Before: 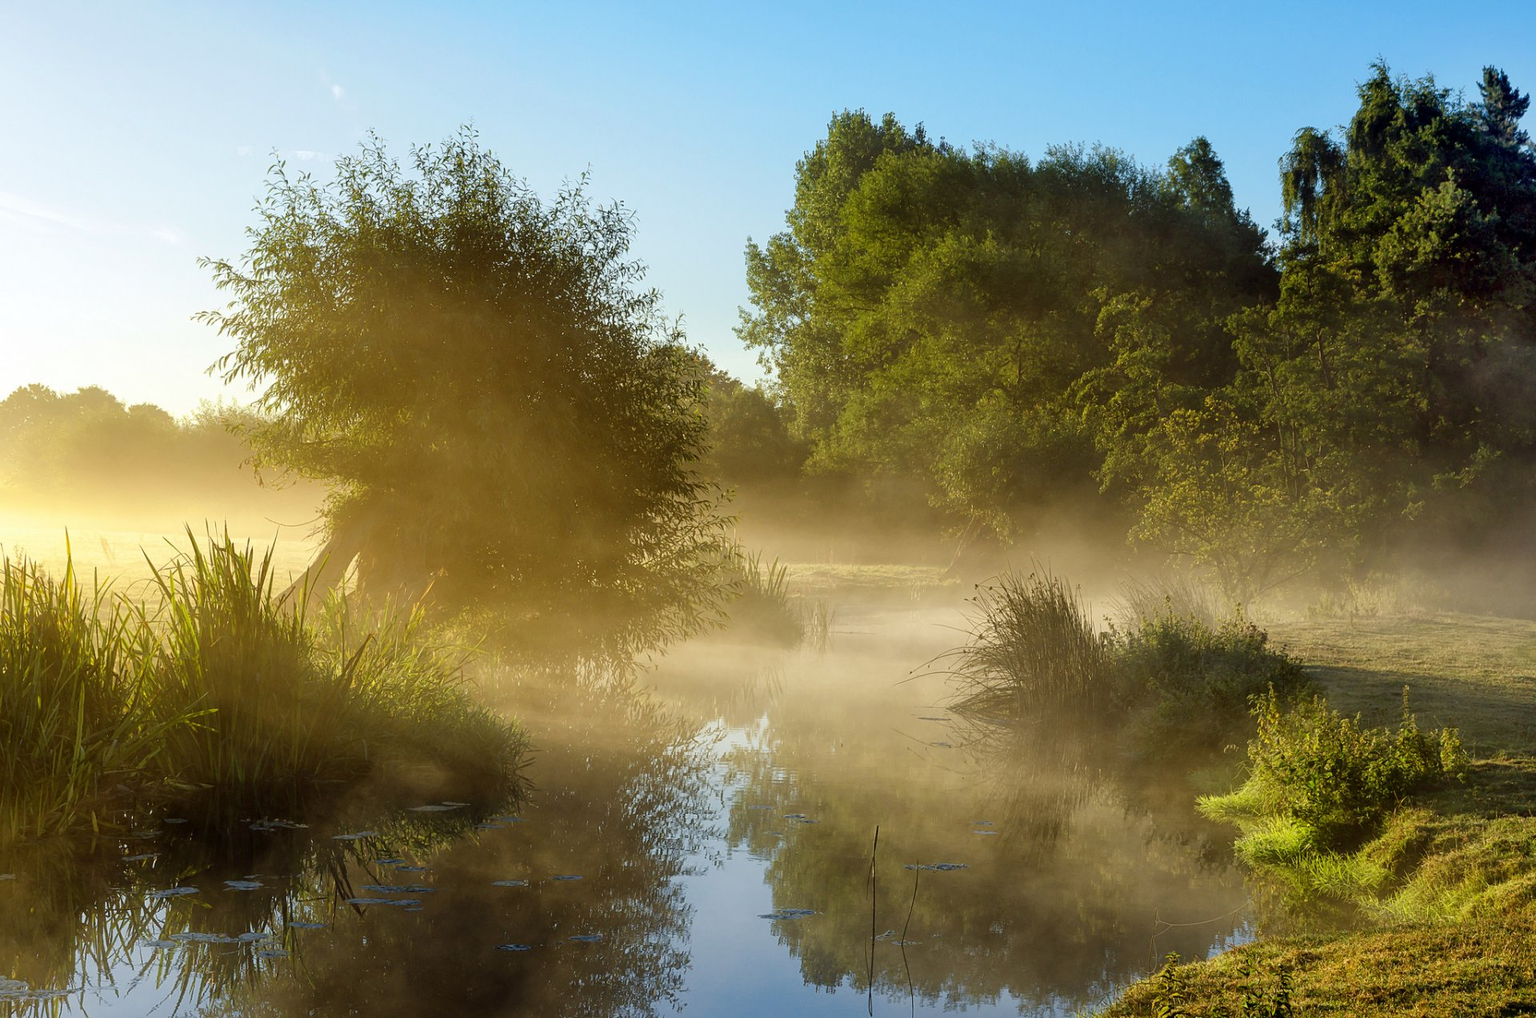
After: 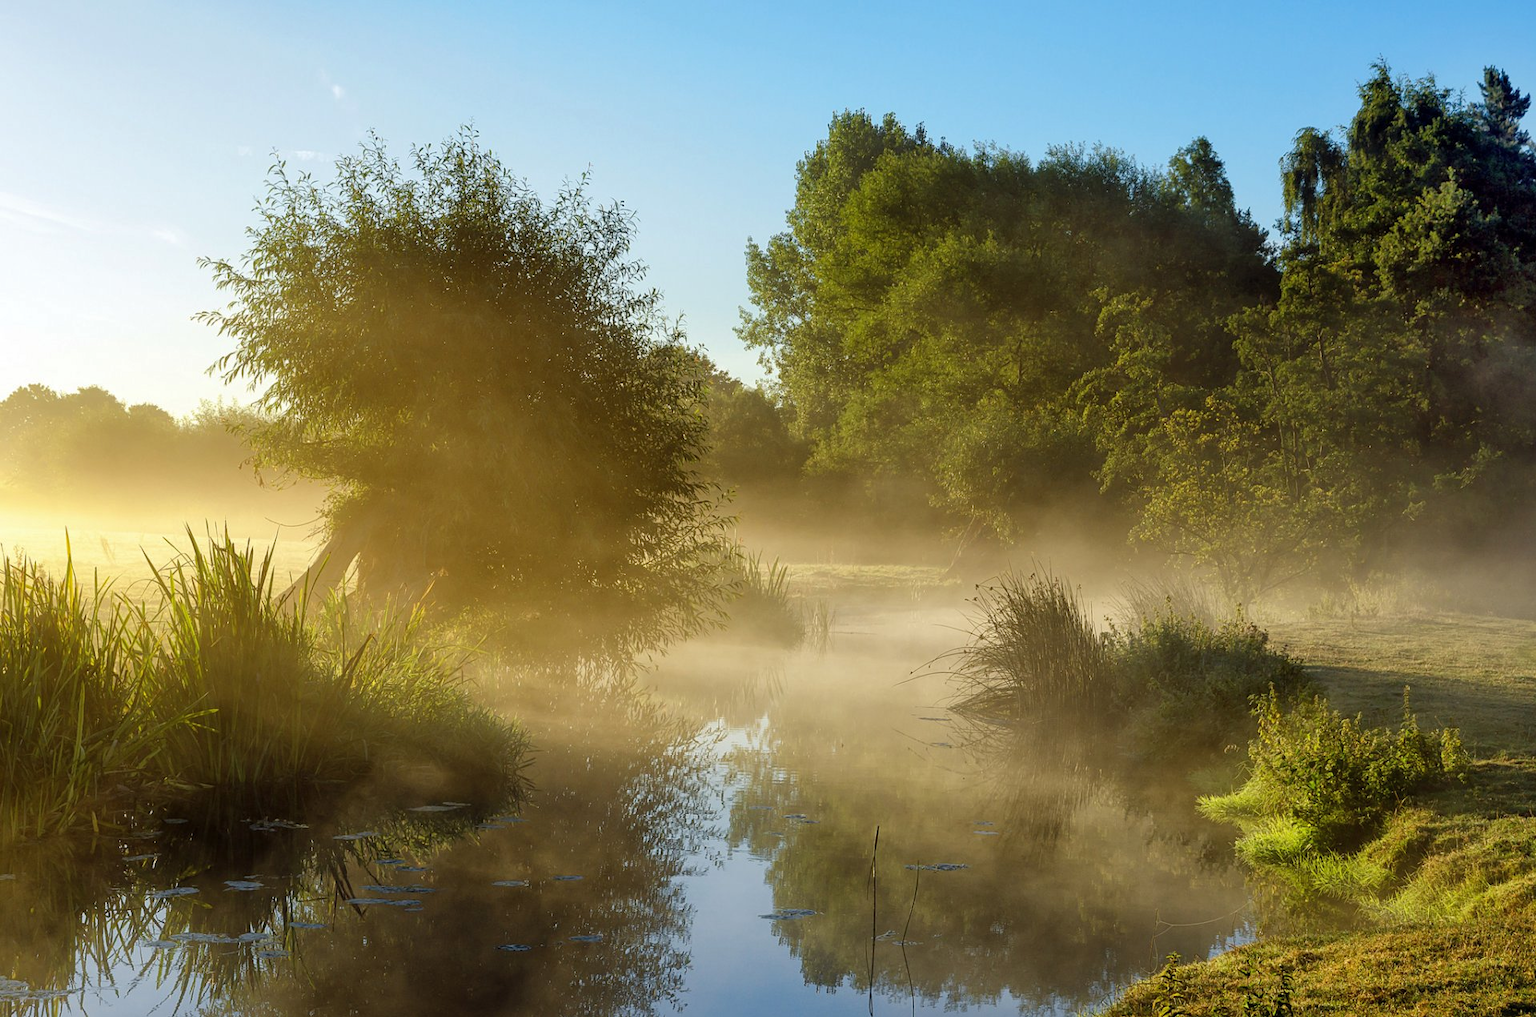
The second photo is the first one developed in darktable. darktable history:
shadows and highlights: shadows 25, highlights -25
